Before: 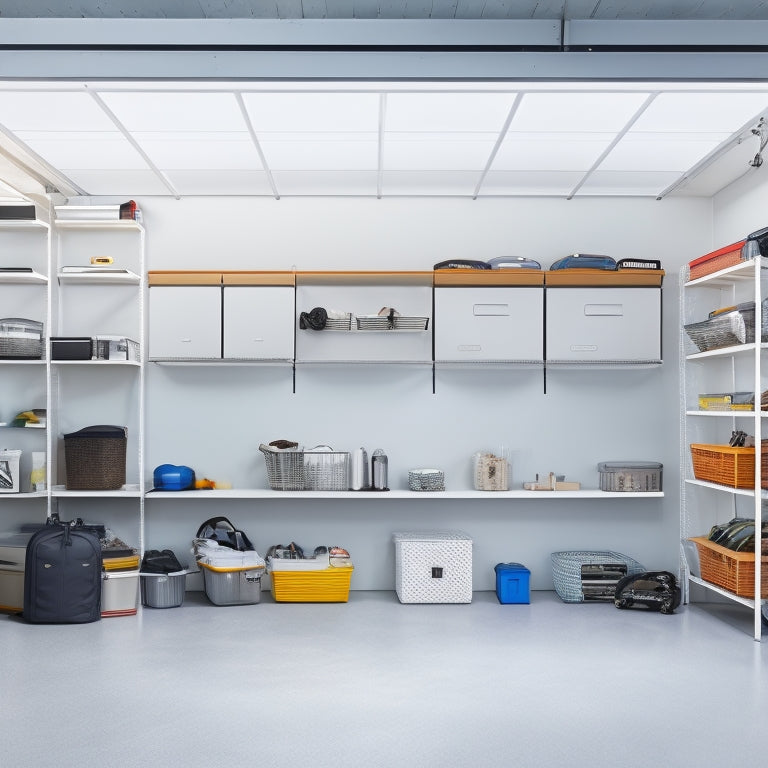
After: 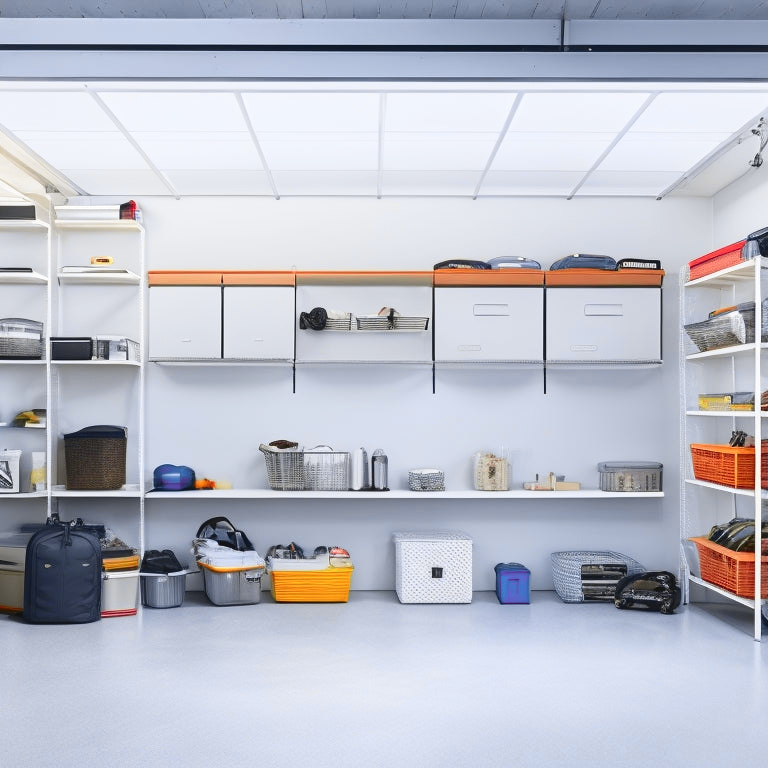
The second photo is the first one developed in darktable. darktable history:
tone curve: curves: ch0 [(0, 0.036) (0.119, 0.115) (0.466, 0.498) (0.715, 0.767) (0.817, 0.865) (1, 0.998)]; ch1 [(0, 0) (0.377, 0.424) (0.442, 0.491) (0.487, 0.498) (0.514, 0.512) (0.536, 0.577) (0.66, 0.724) (1, 1)]; ch2 [(0, 0) (0.38, 0.405) (0.463, 0.443) (0.492, 0.486) (0.526, 0.541) (0.578, 0.598) (1, 1)], color space Lab, independent channels, preserve colors none
